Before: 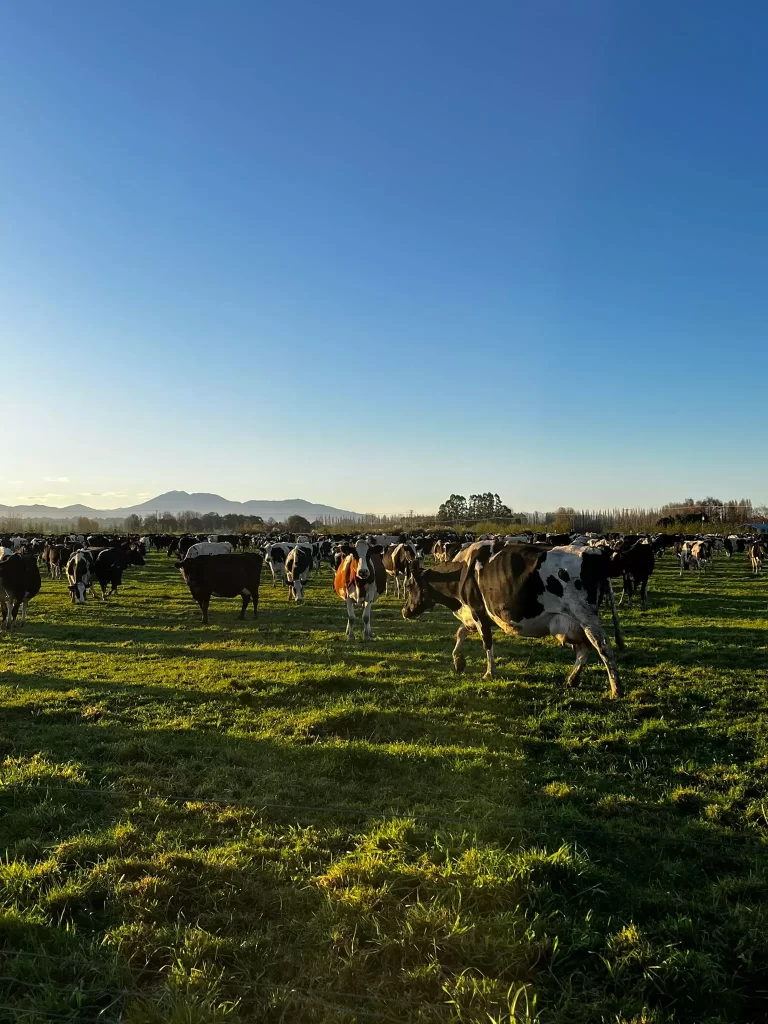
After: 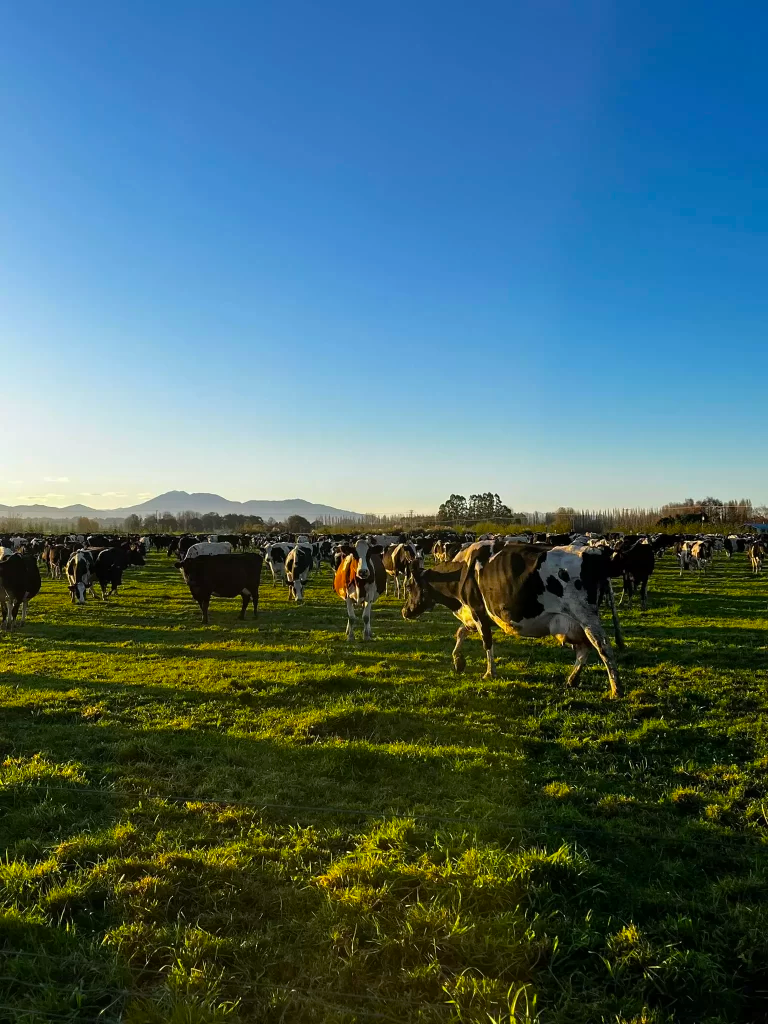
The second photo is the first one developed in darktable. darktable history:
color balance rgb: perceptual saturation grading › global saturation 29.907%
